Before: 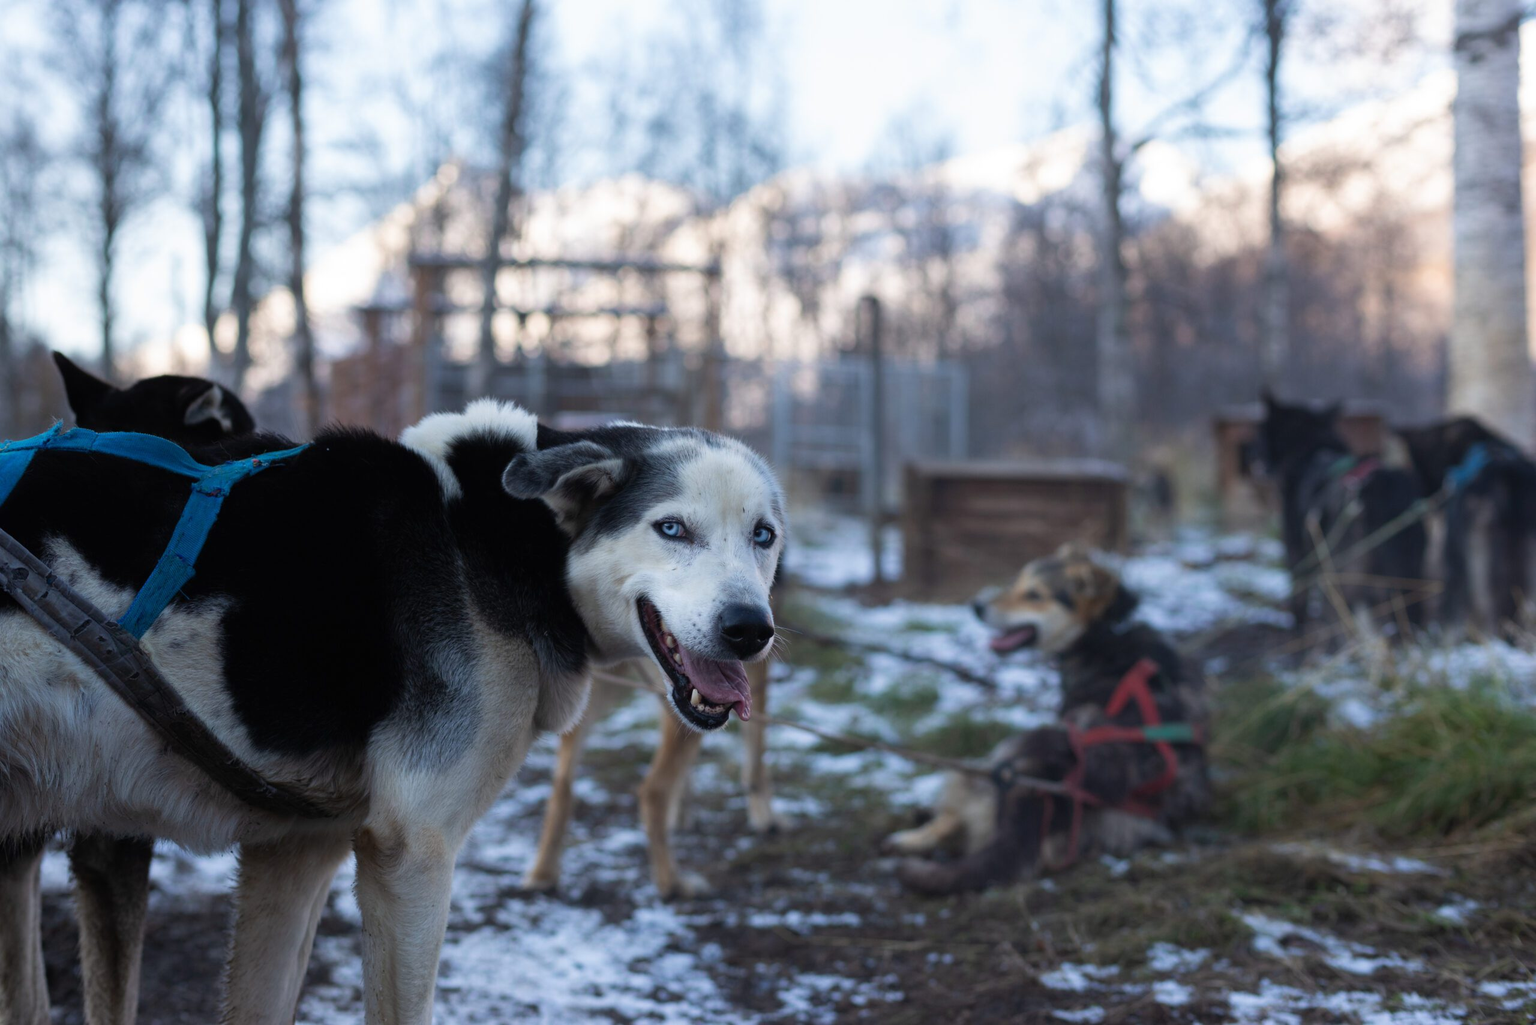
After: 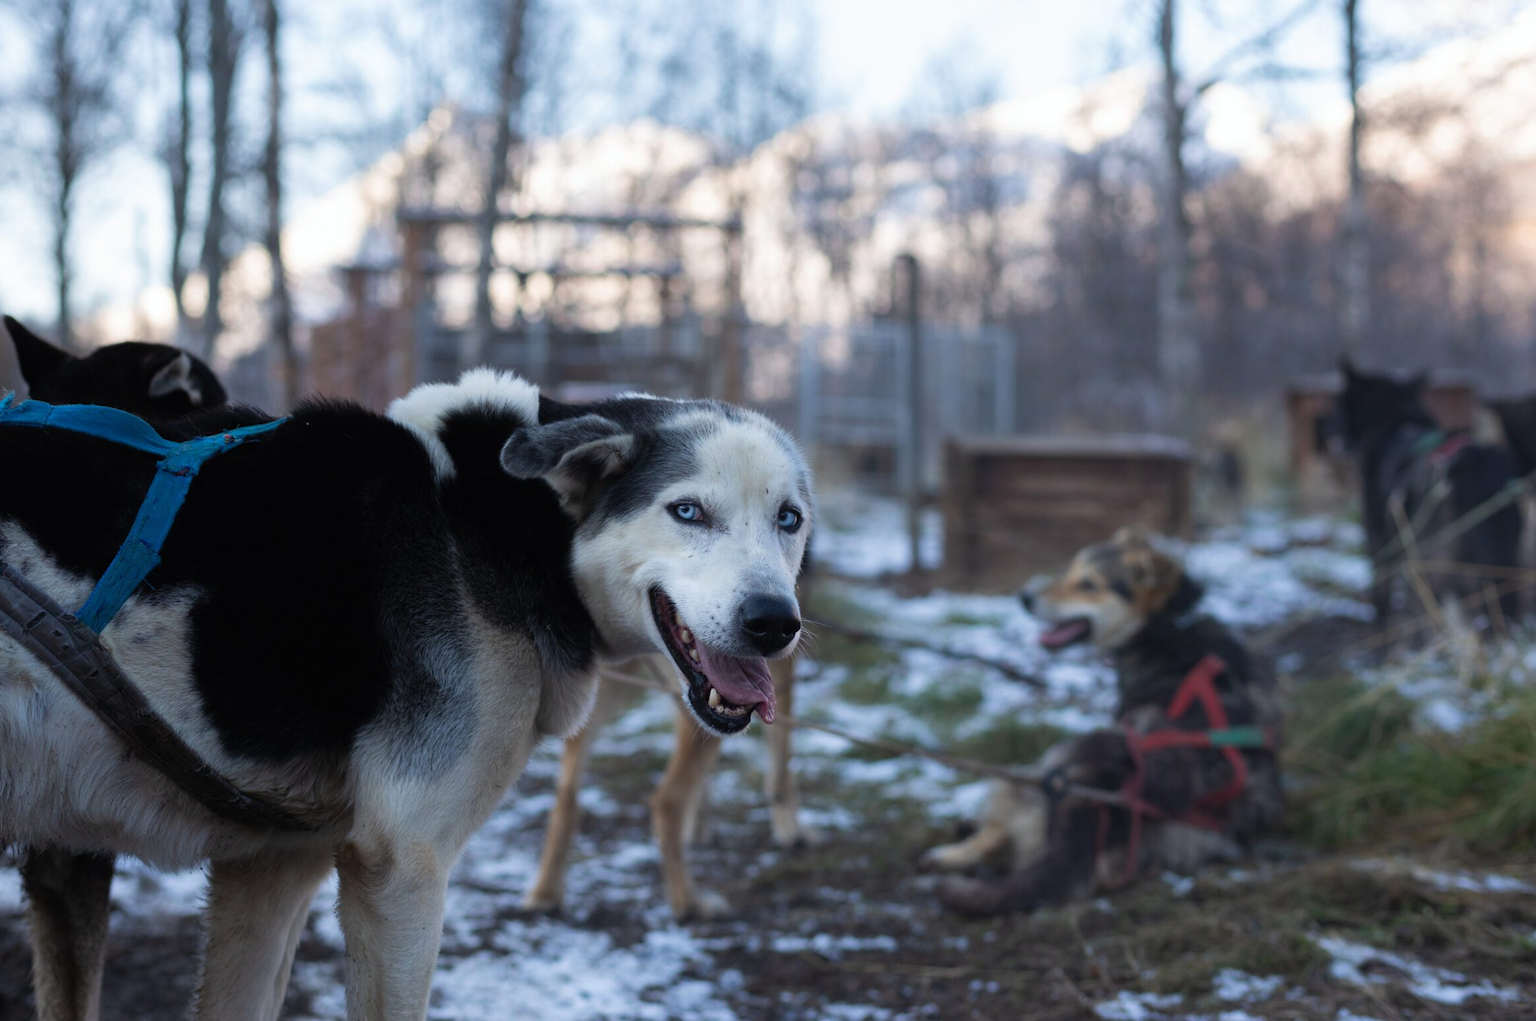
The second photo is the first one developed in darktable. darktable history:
crop: left 3.268%, top 6.482%, right 6.261%, bottom 3.345%
color correction: highlights a* -0.297, highlights b* -0.123
